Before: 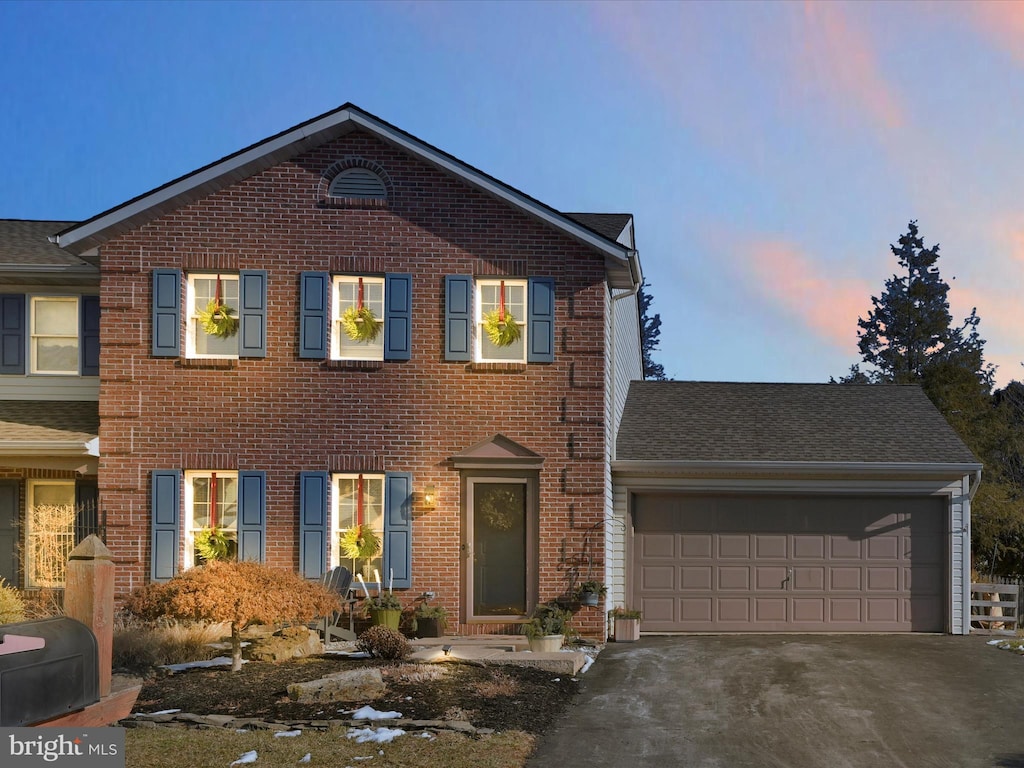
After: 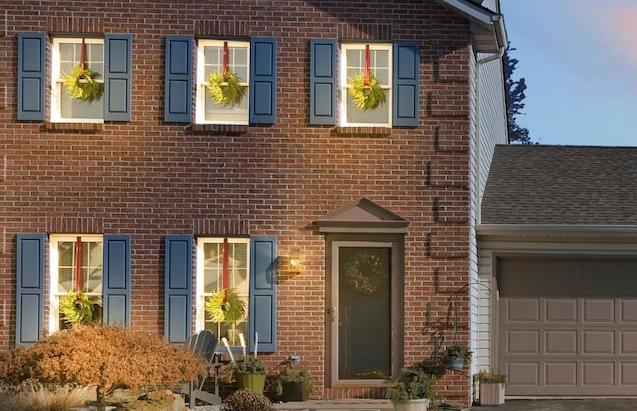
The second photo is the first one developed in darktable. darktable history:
crop: left 13.188%, top 30.81%, right 24.521%, bottom 15.55%
